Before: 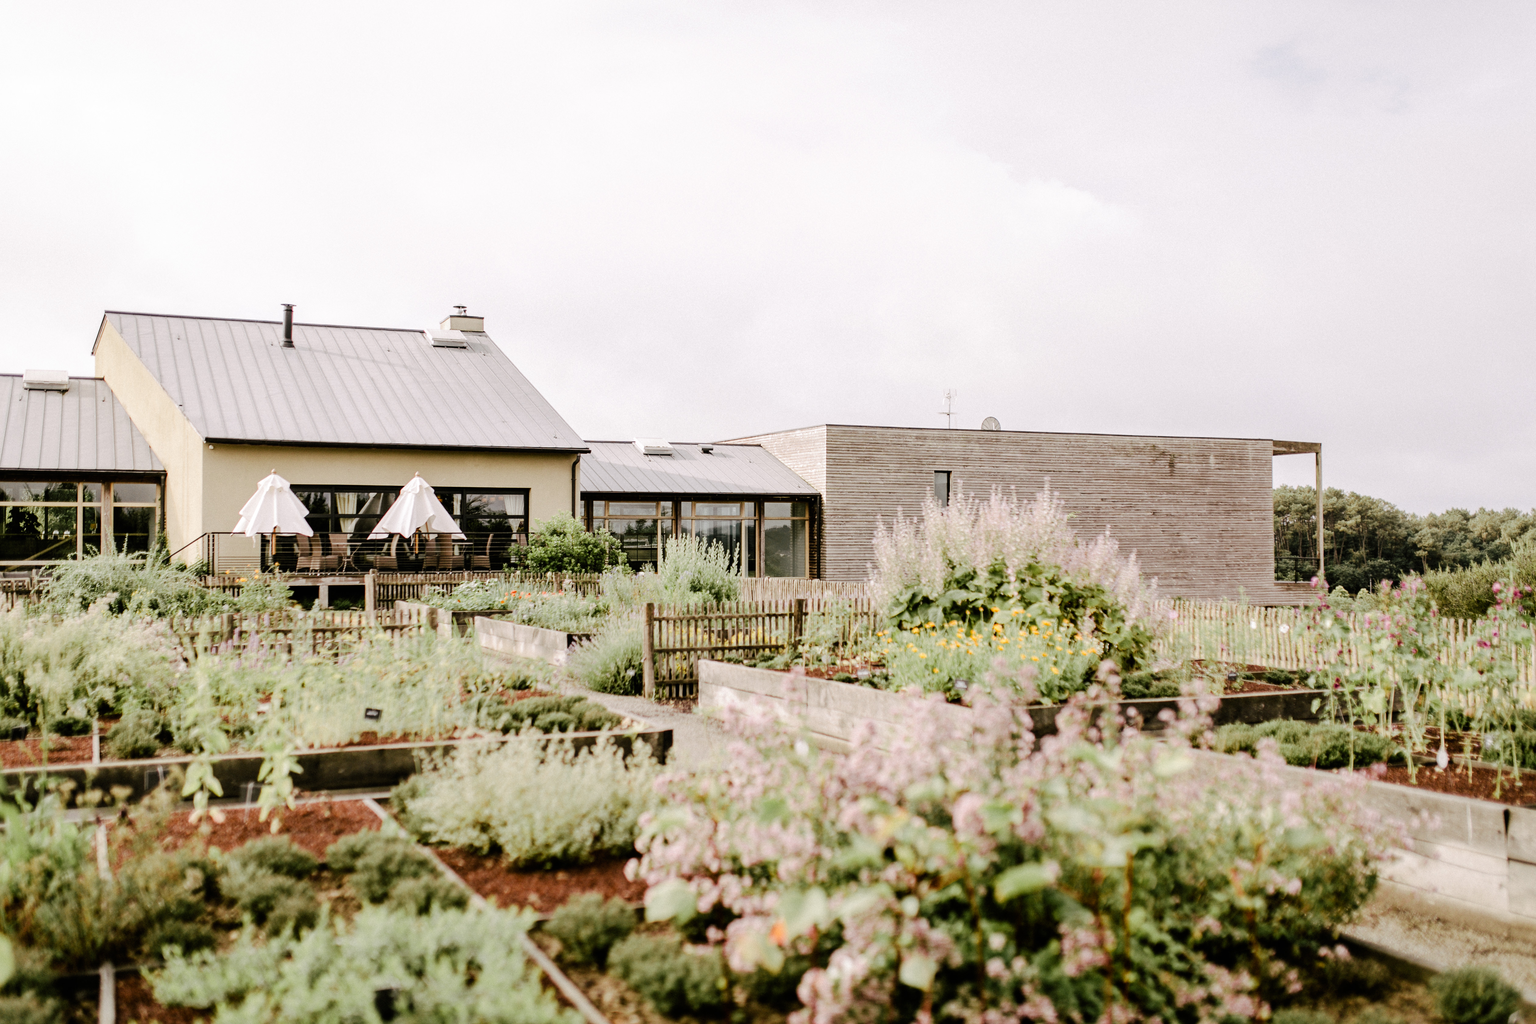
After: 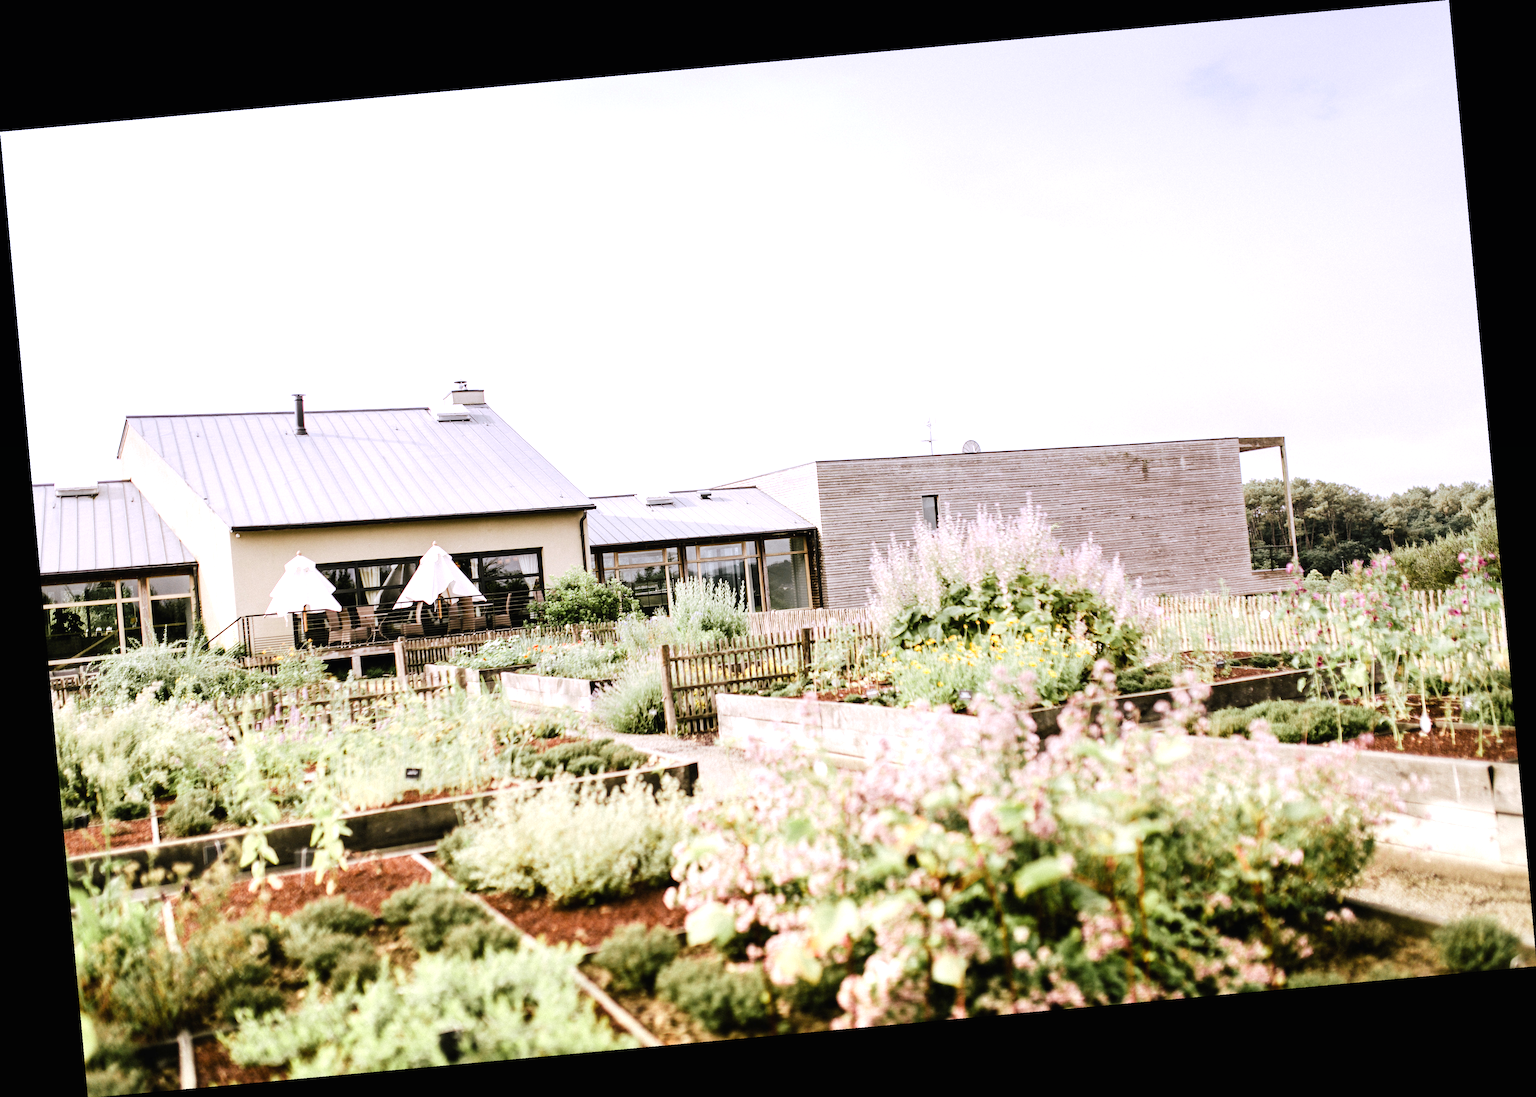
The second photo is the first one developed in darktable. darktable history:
graduated density: hue 238.83°, saturation 50%
exposure: black level correction -0.001, exposure 0.9 EV, compensate exposure bias true, compensate highlight preservation false
rotate and perspective: rotation -5.2°, automatic cropping off
